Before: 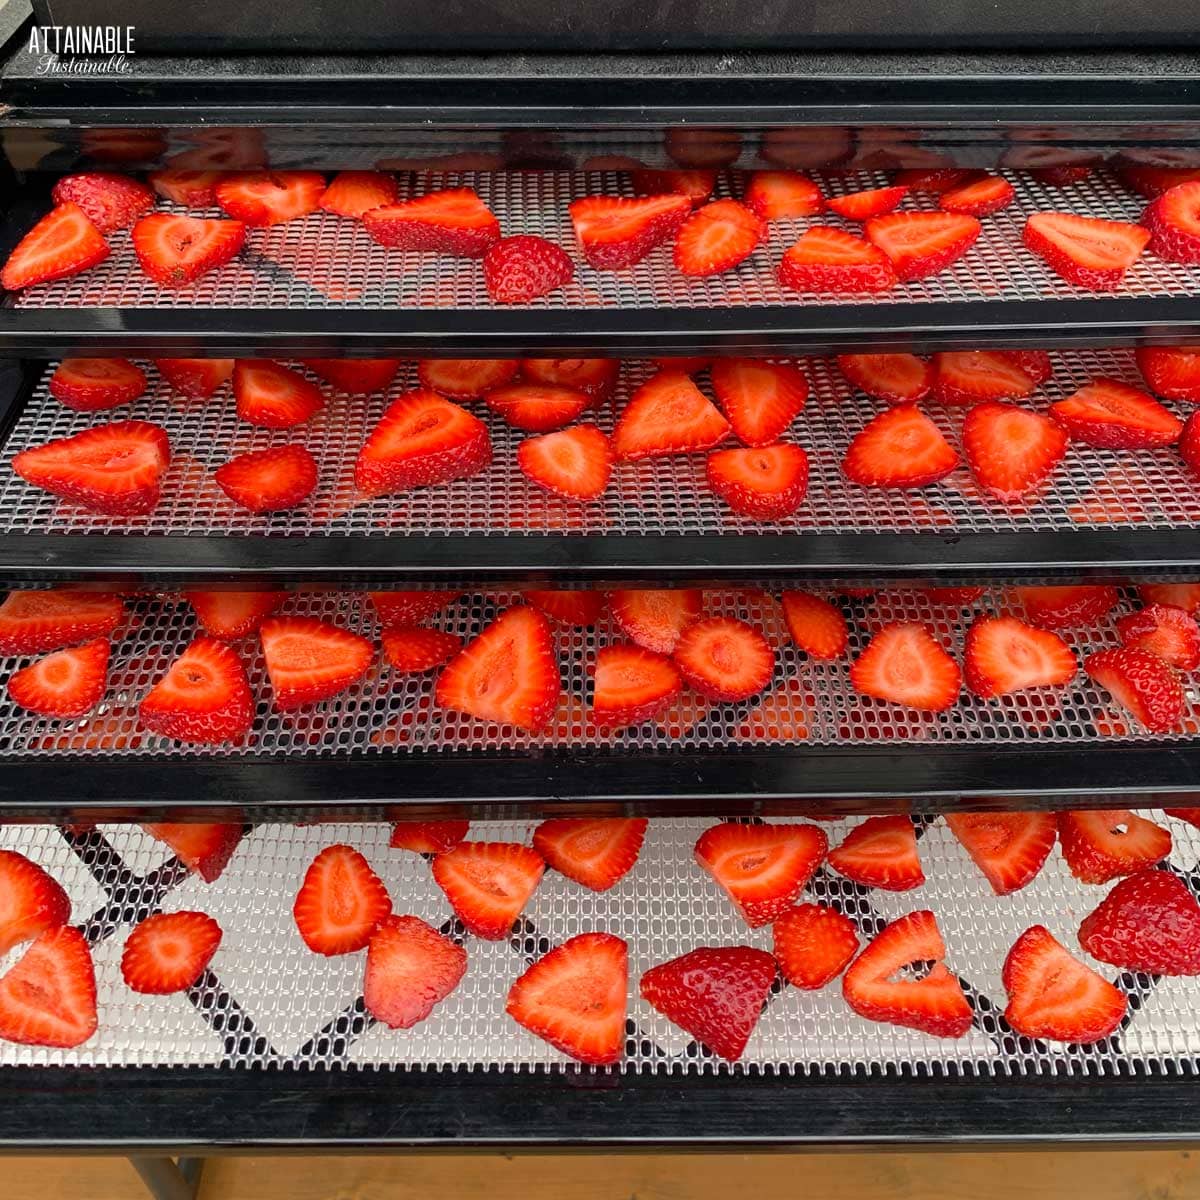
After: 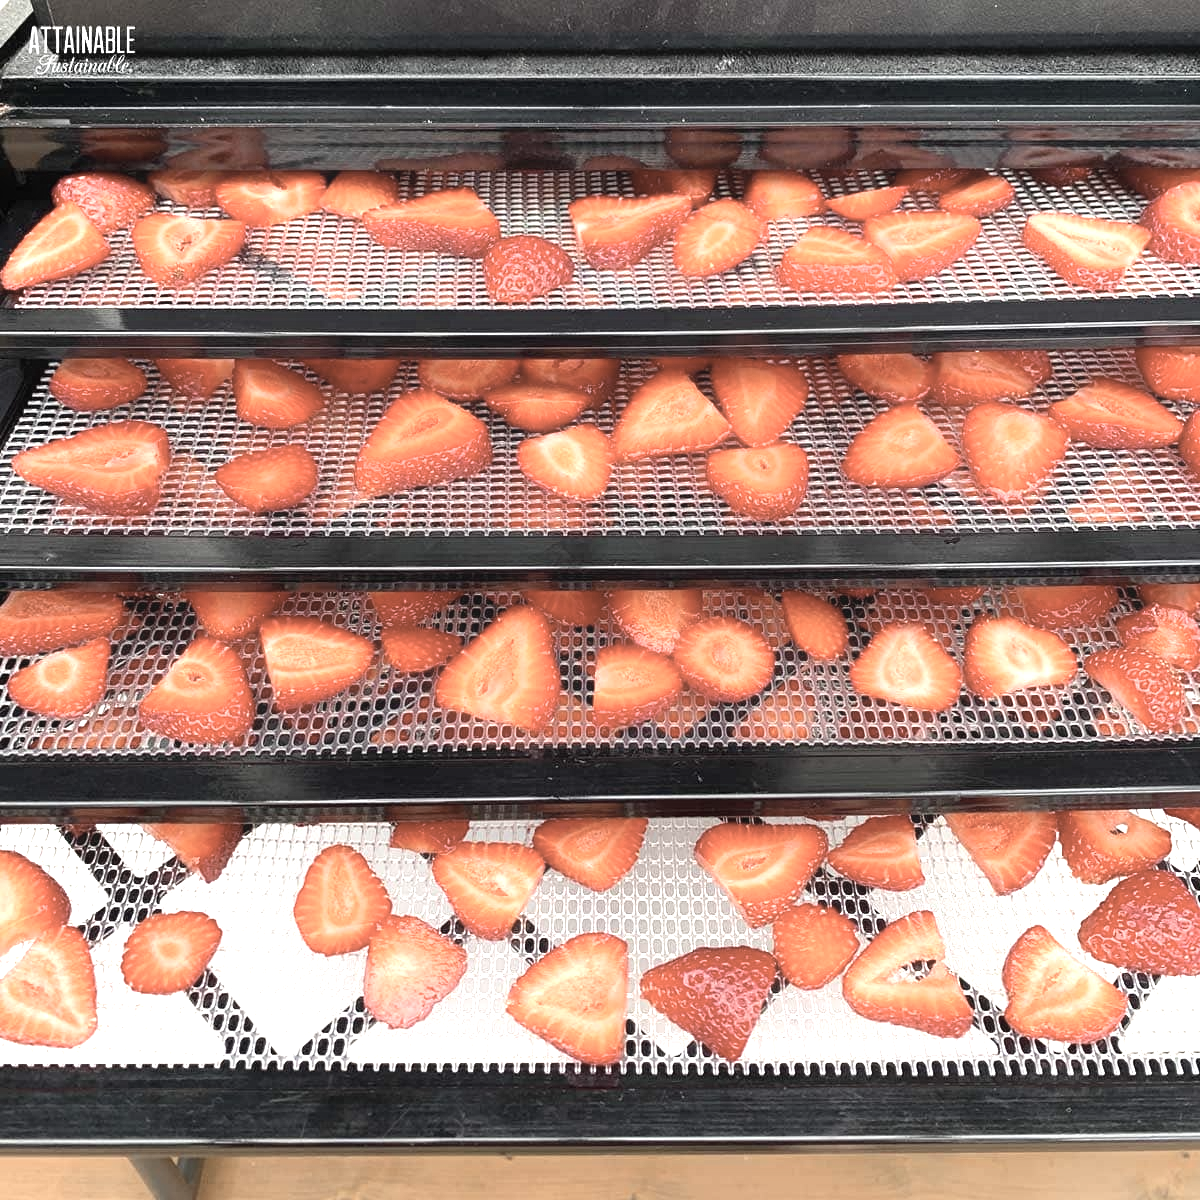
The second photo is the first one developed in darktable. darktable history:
color correction: saturation 0.5
exposure: black level correction 0, exposure 1.388 EV, compensate exposure bias true, compensate highlight preservation false
contrast equalizer: y [[0.5, 0.496, 0.435, 0.435, 0.496, 0.5], [0.5 ×6], [0.5 ×6], [0 ×6], [0 ×6]]
